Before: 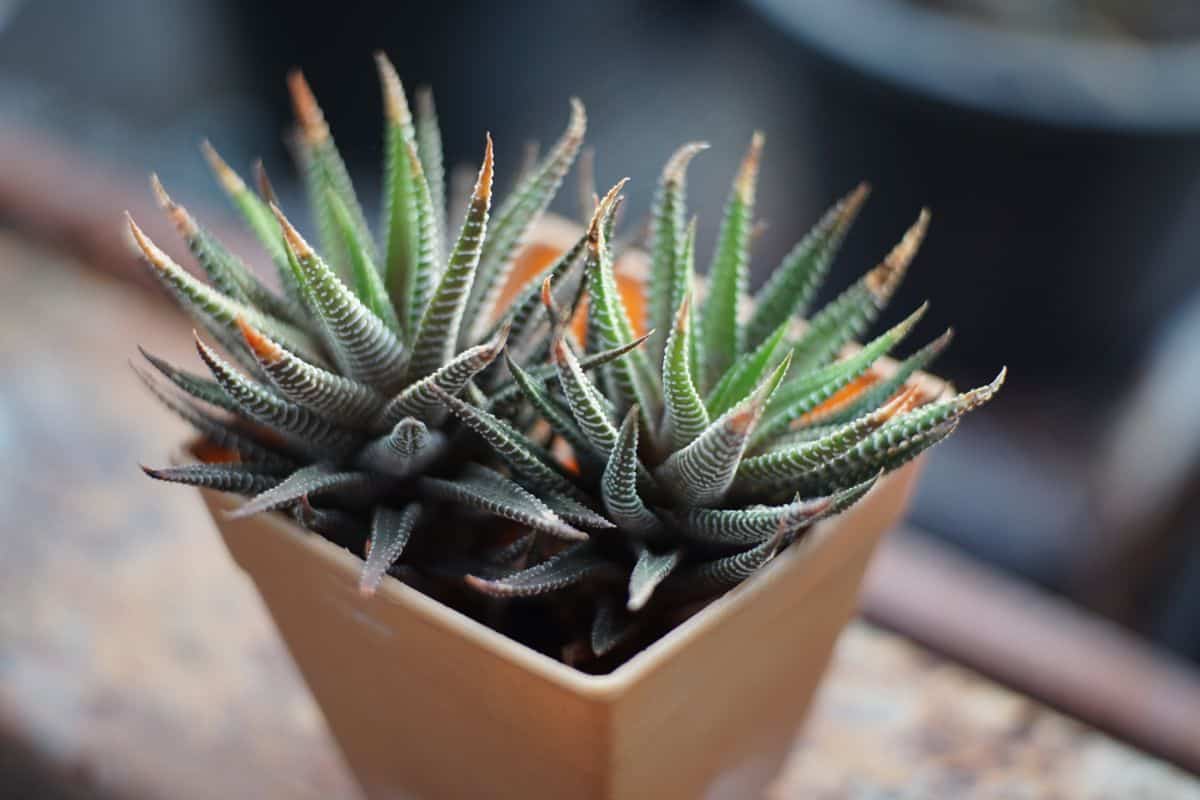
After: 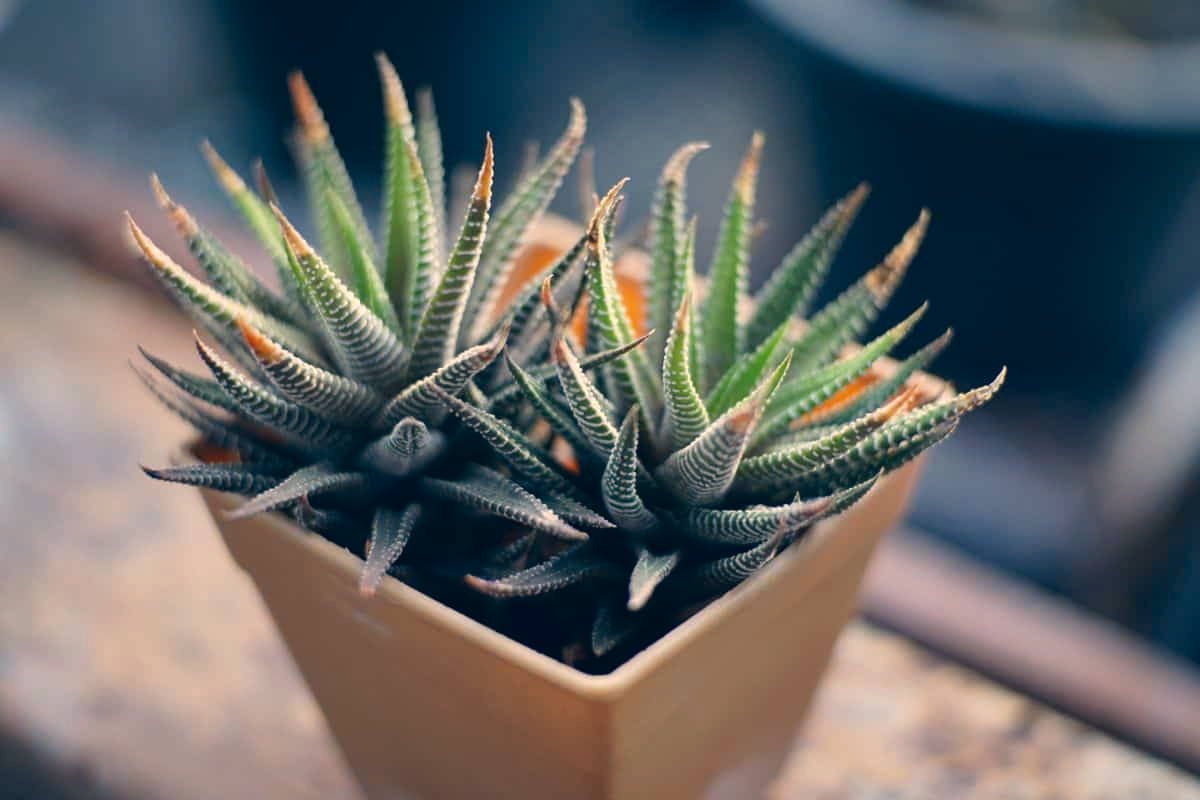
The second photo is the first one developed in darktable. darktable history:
color correction: highlights a* 10.38, highlights b* 14.44, shadows a* -9.71, shadows b* -15.04
